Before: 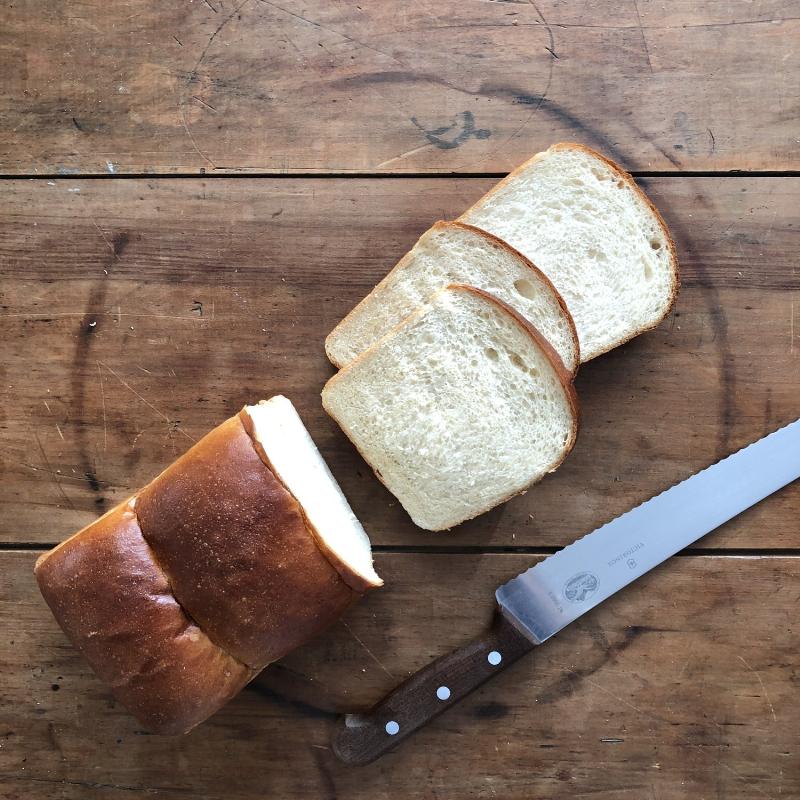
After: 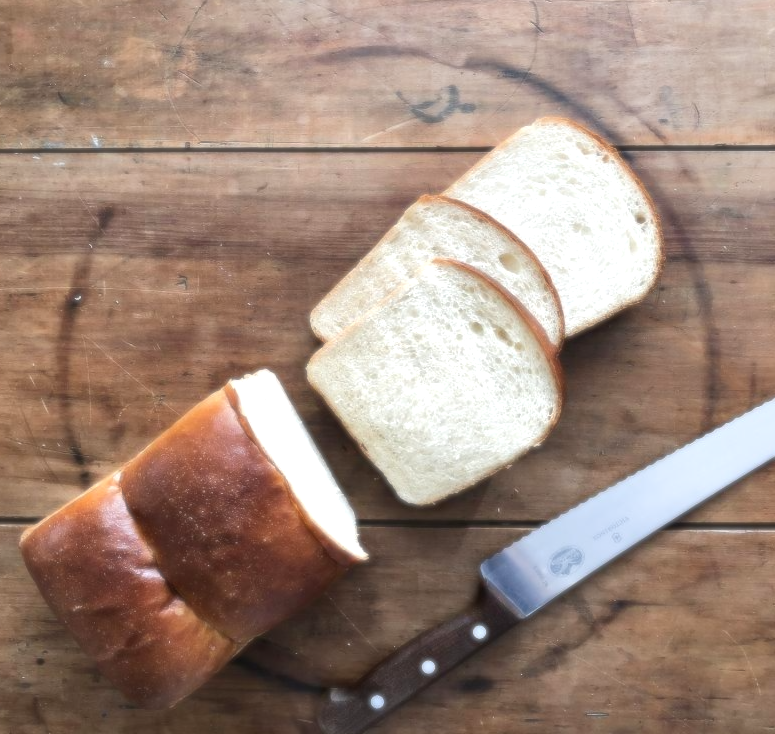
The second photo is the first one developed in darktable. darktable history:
exposure: exposure 0.3 EV, compensate highlight preservation false
crop: left 1.964%, top 3.251%, right 1.122%, bottom 4.933%
soften: size 8.67%, mix 49%
